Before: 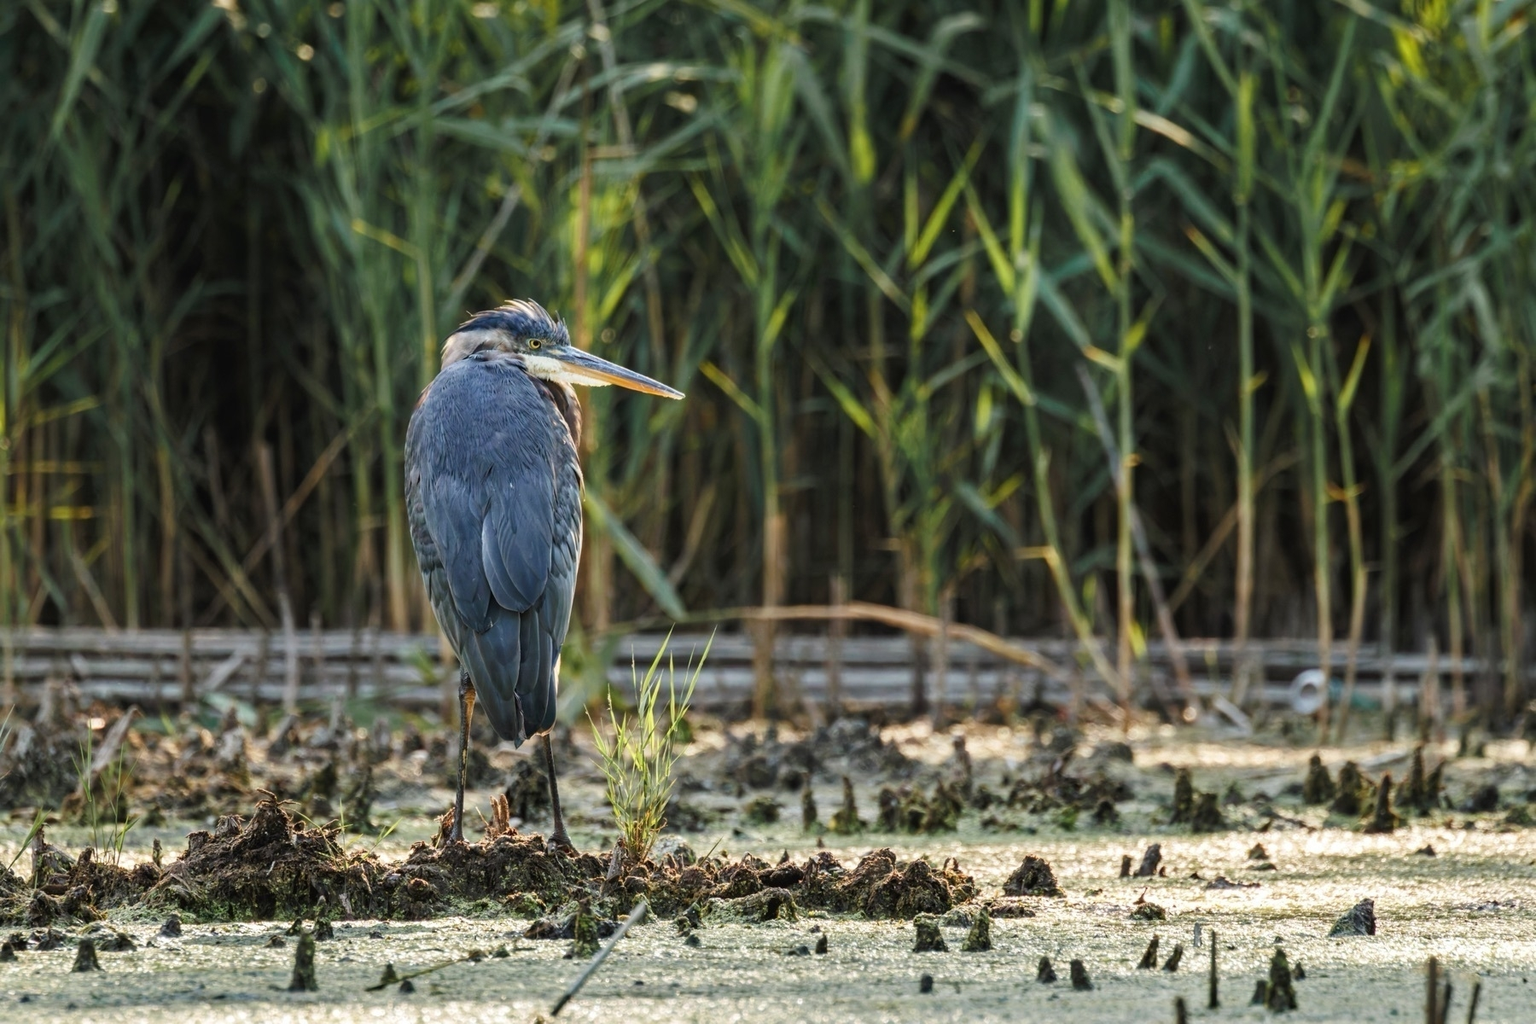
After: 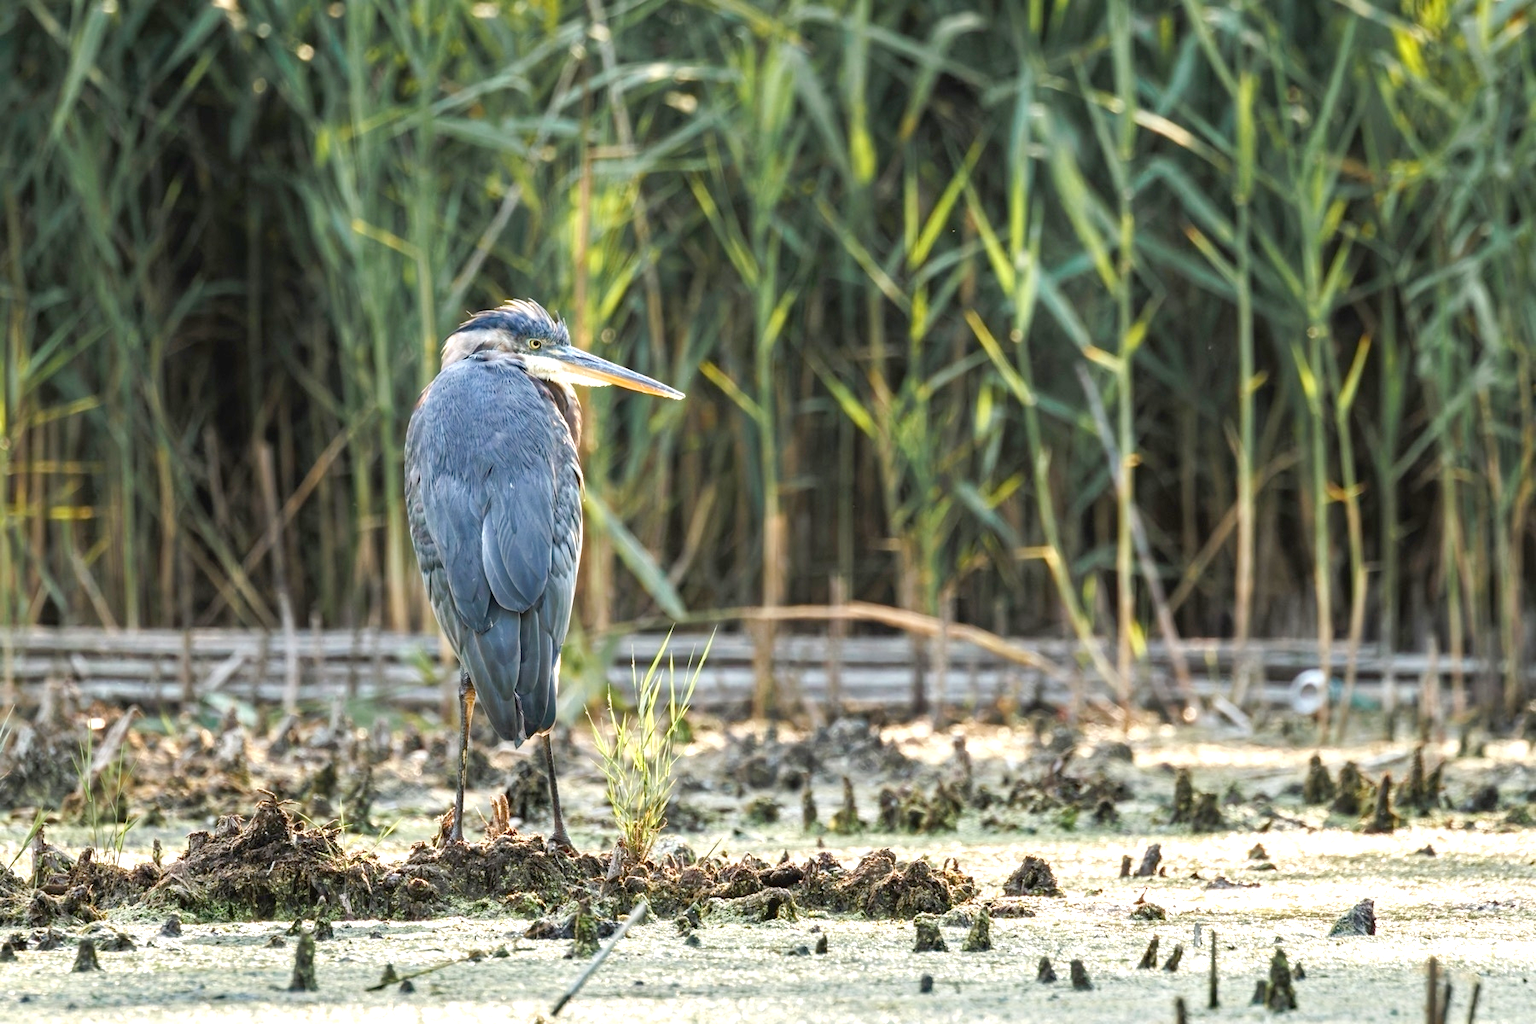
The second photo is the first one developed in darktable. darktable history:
exposure: black level correction 0, exposure 0.592 EV, compensate exposure bias true, compensate highlight preservation false
